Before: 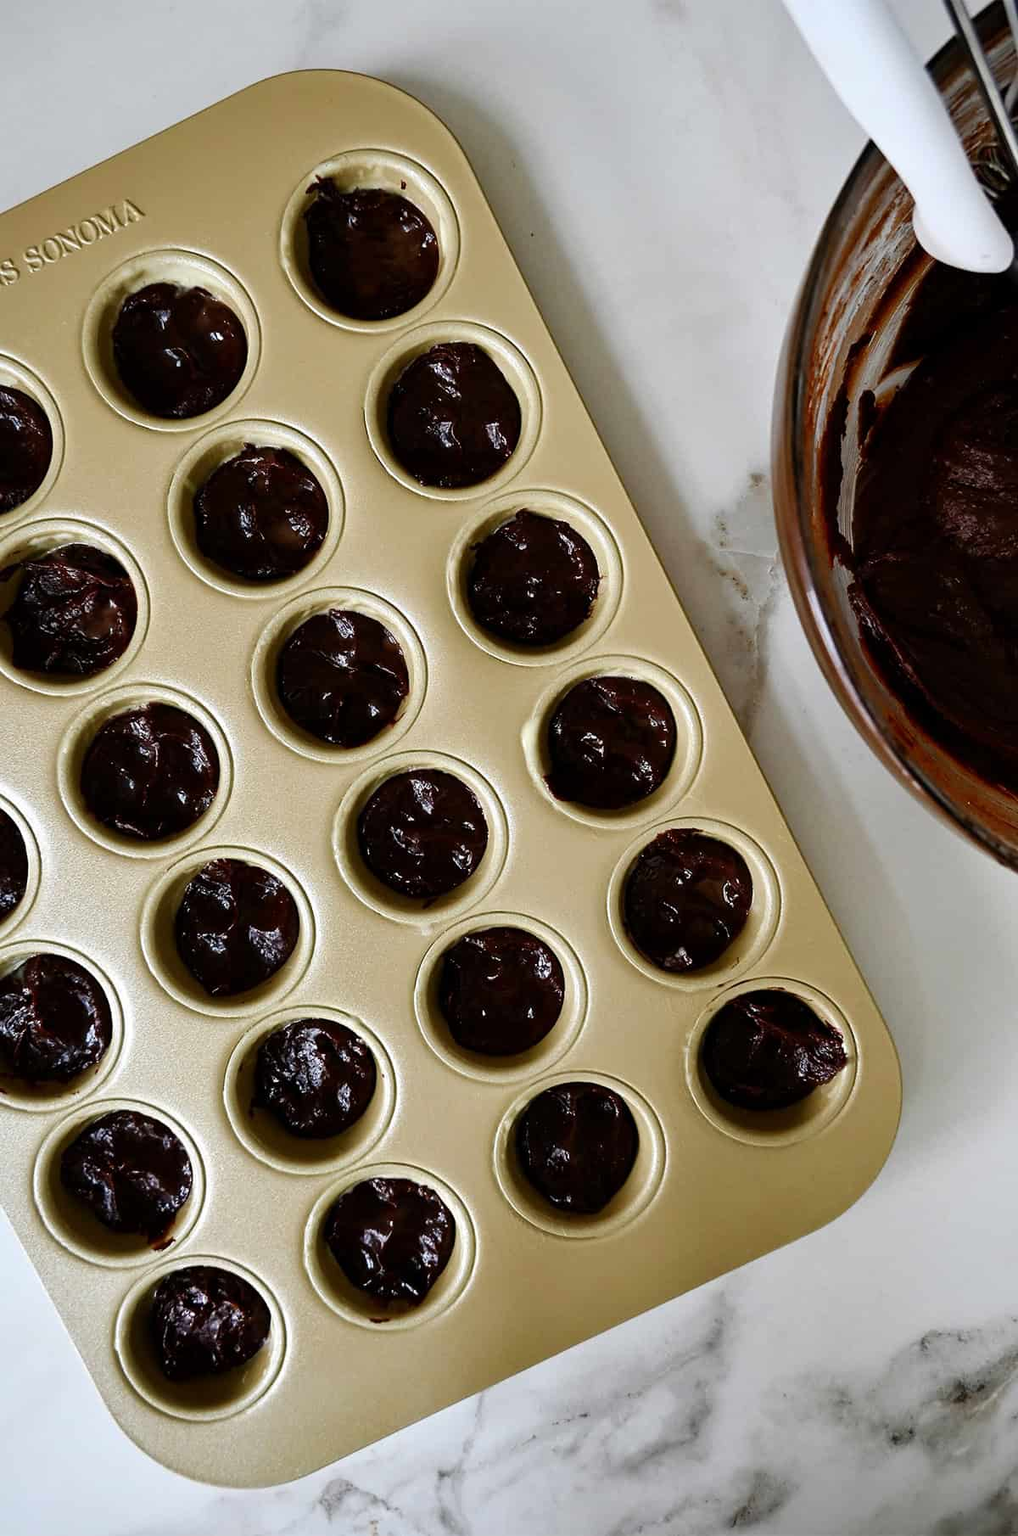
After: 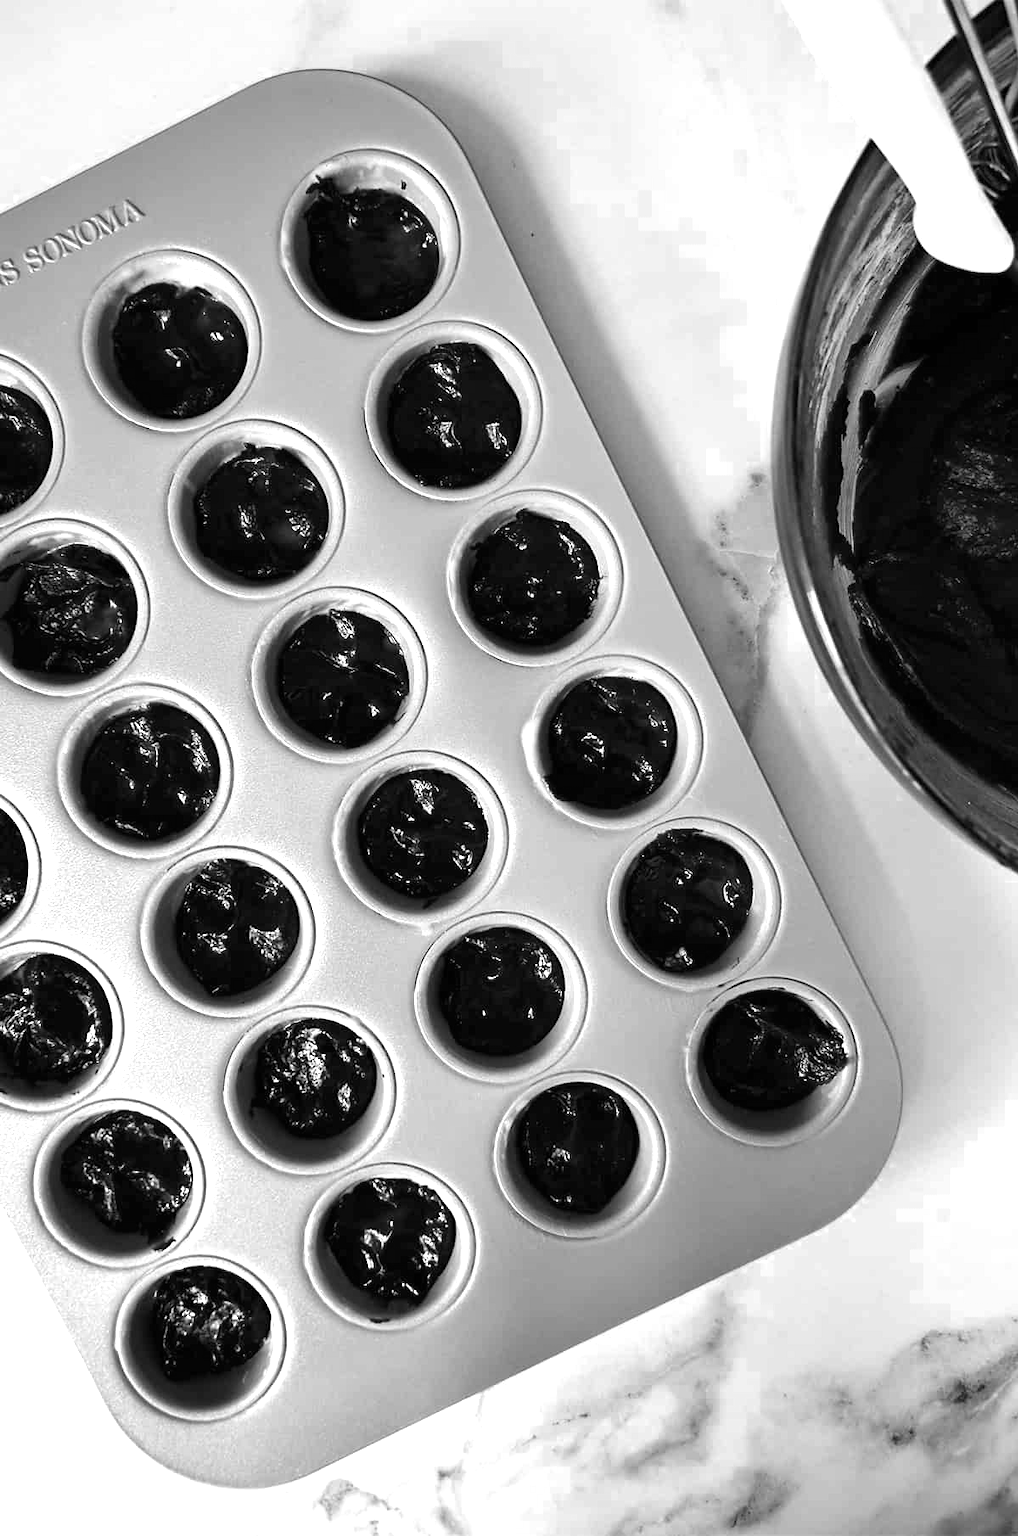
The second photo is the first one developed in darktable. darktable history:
color zones: curves: ch0 [(0, 0.613) (0.01, 0.613) (0.245, 0.448) (0.498, 0.529) (0.642, 0.665) (0.879, 0.777) (0.99, 0.613)]; ch1 [(0, 0) (0.143, 0) (0.286, 0) (0.429, 0) (0.571, 0) (0.714, 0) (0.857, 0)]
exposure: black level correction 0, exposure 0.7 EV, compensate highlight preservation false
